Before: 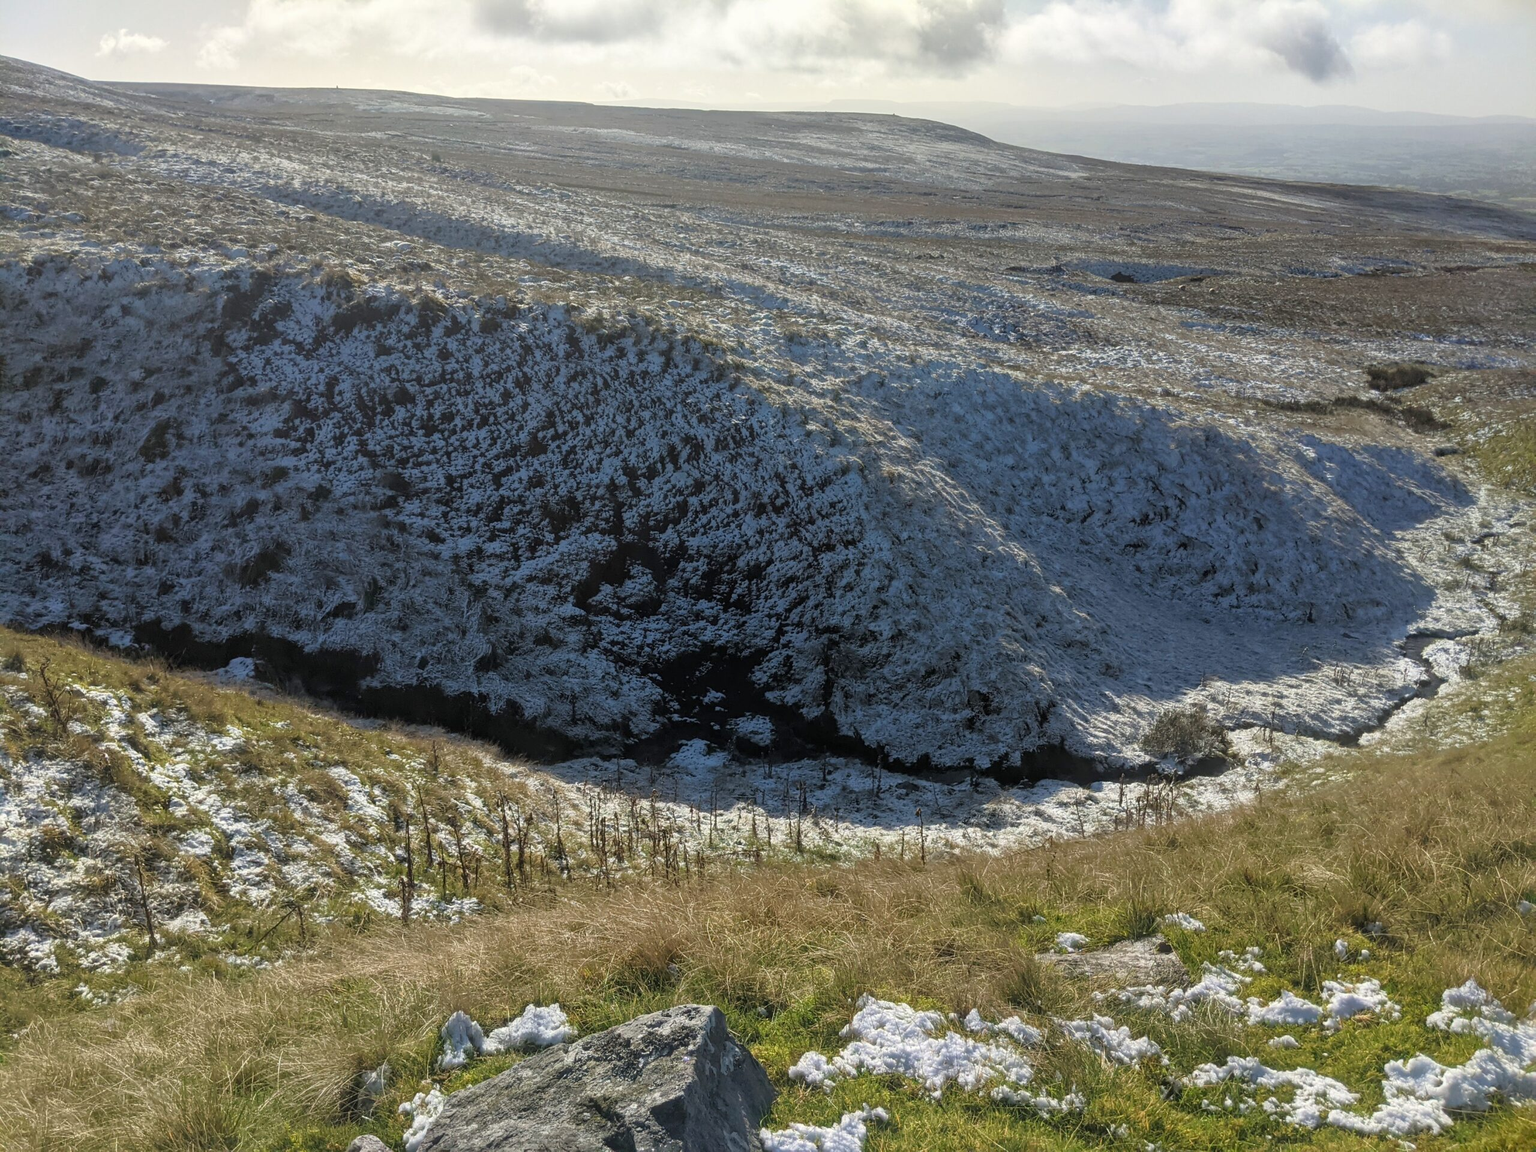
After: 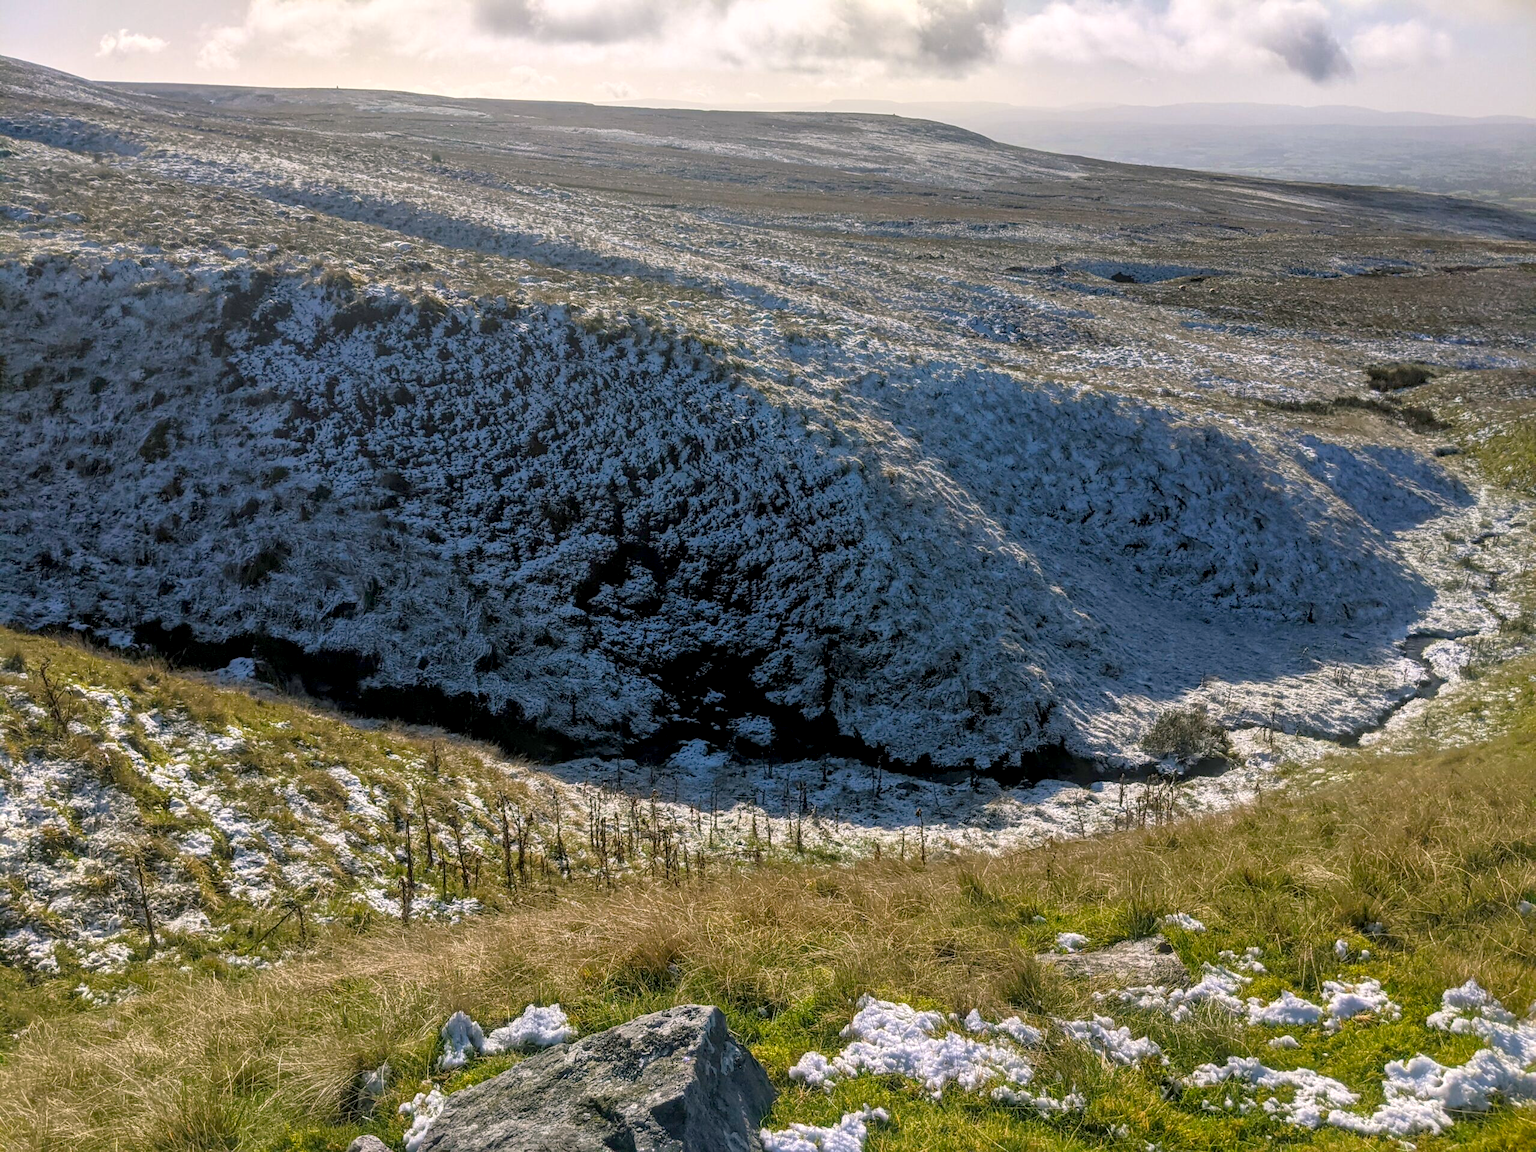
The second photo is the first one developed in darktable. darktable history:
local contrast: on, module defaults
color balance rgb: shadows lift › chroma 2%, shadows lift › hue 217.2°, power › chroma 0.25%, power › hue 60°, highlights gain › chroma 1.5%, highlights gain › hue 309.6°, global offset › luminance -0.5%, perceptual saturation grading › global saturation 15%, global vibrance 20%
